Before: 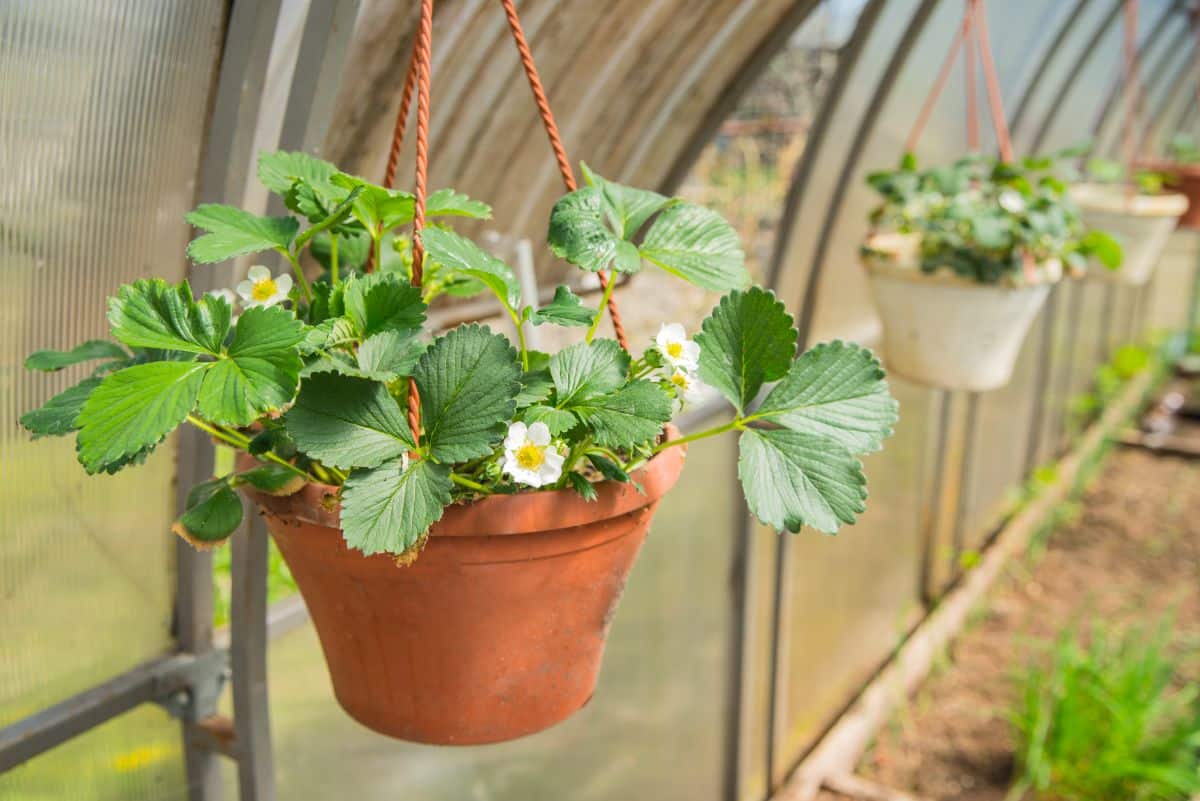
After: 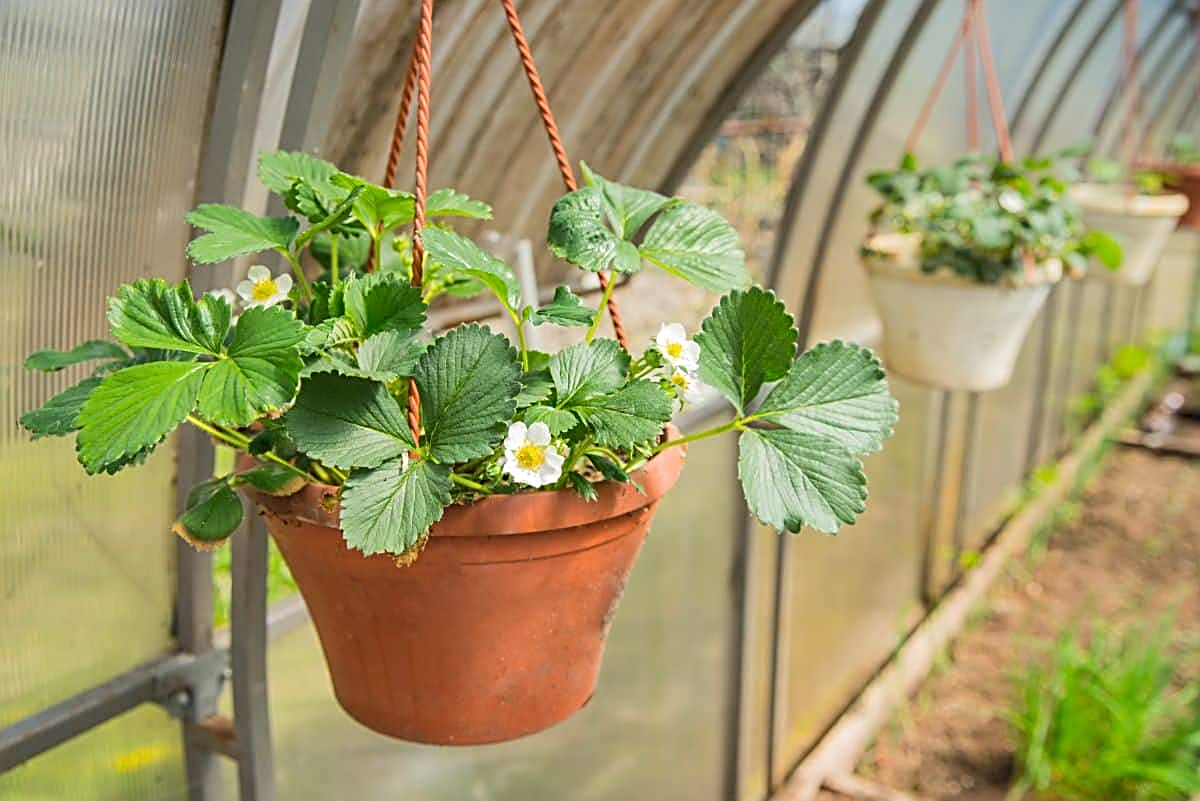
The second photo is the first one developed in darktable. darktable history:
sharpen: radius 2.627, amount 0.691
